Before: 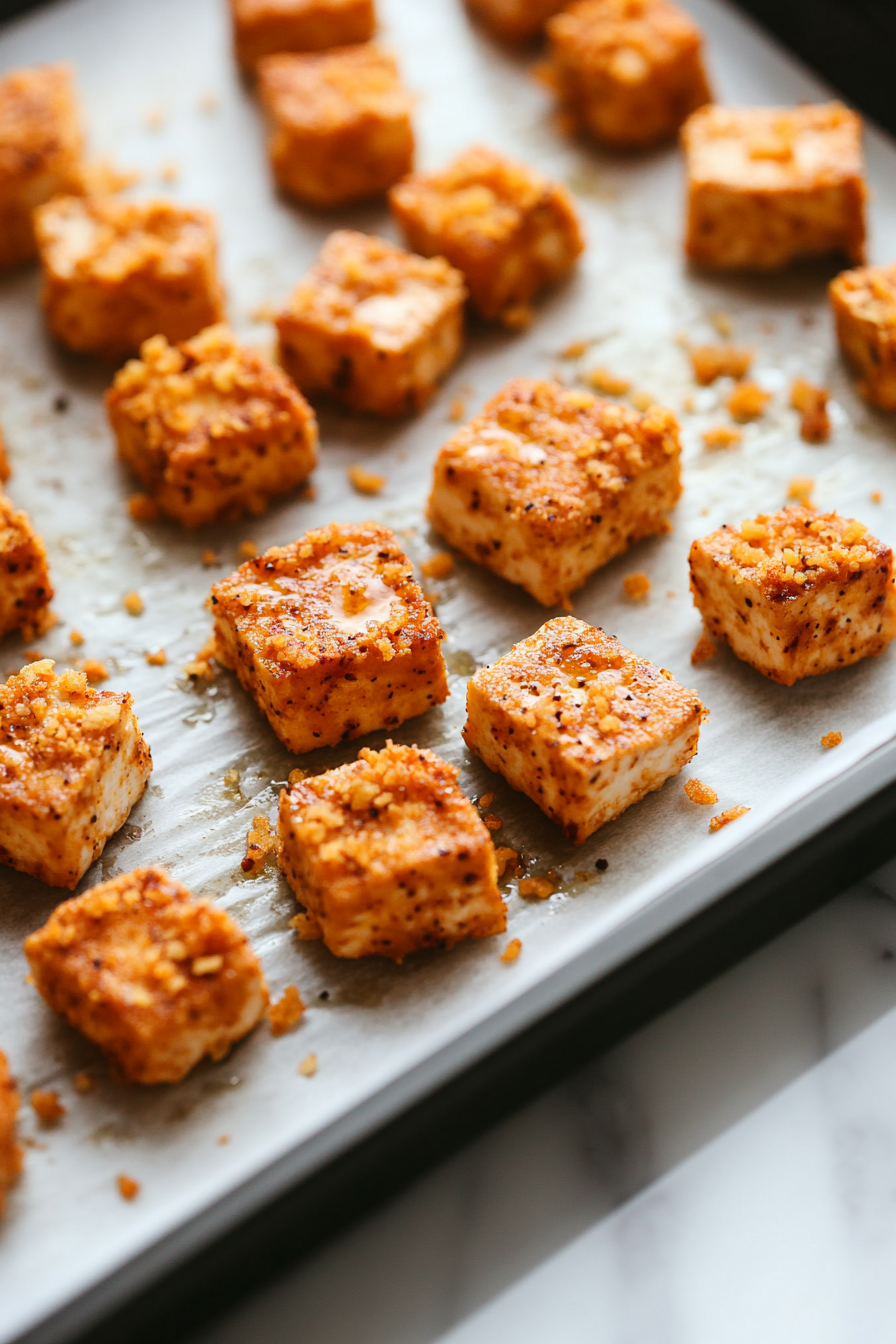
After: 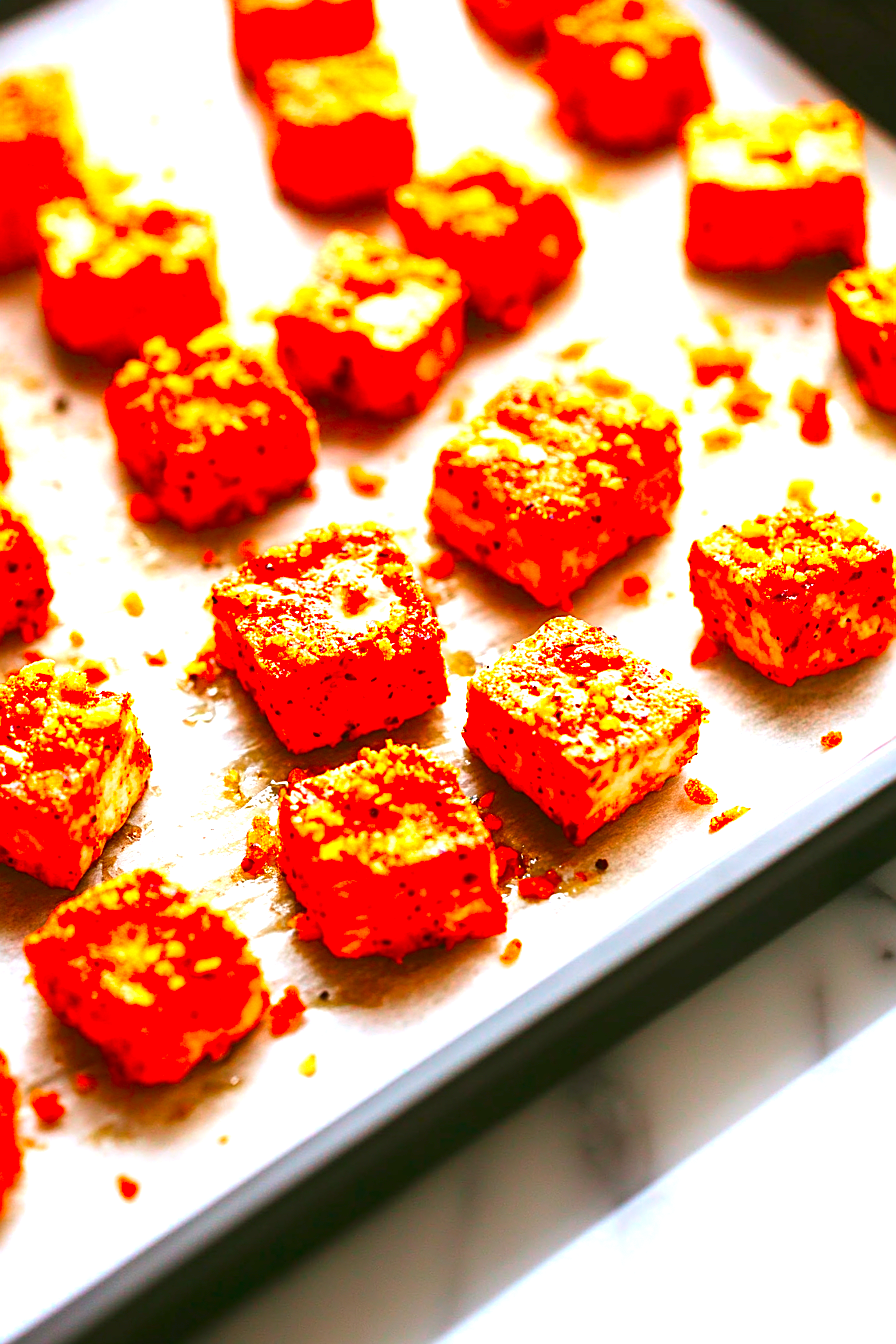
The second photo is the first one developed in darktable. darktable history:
exposure: black level correction 0, exposure 1.2 EV, compensate highlight preservation false
sharpen: on, module defaults
color correction: highlights a* 1.56, highlights b* -1.64, saturation 2.45
